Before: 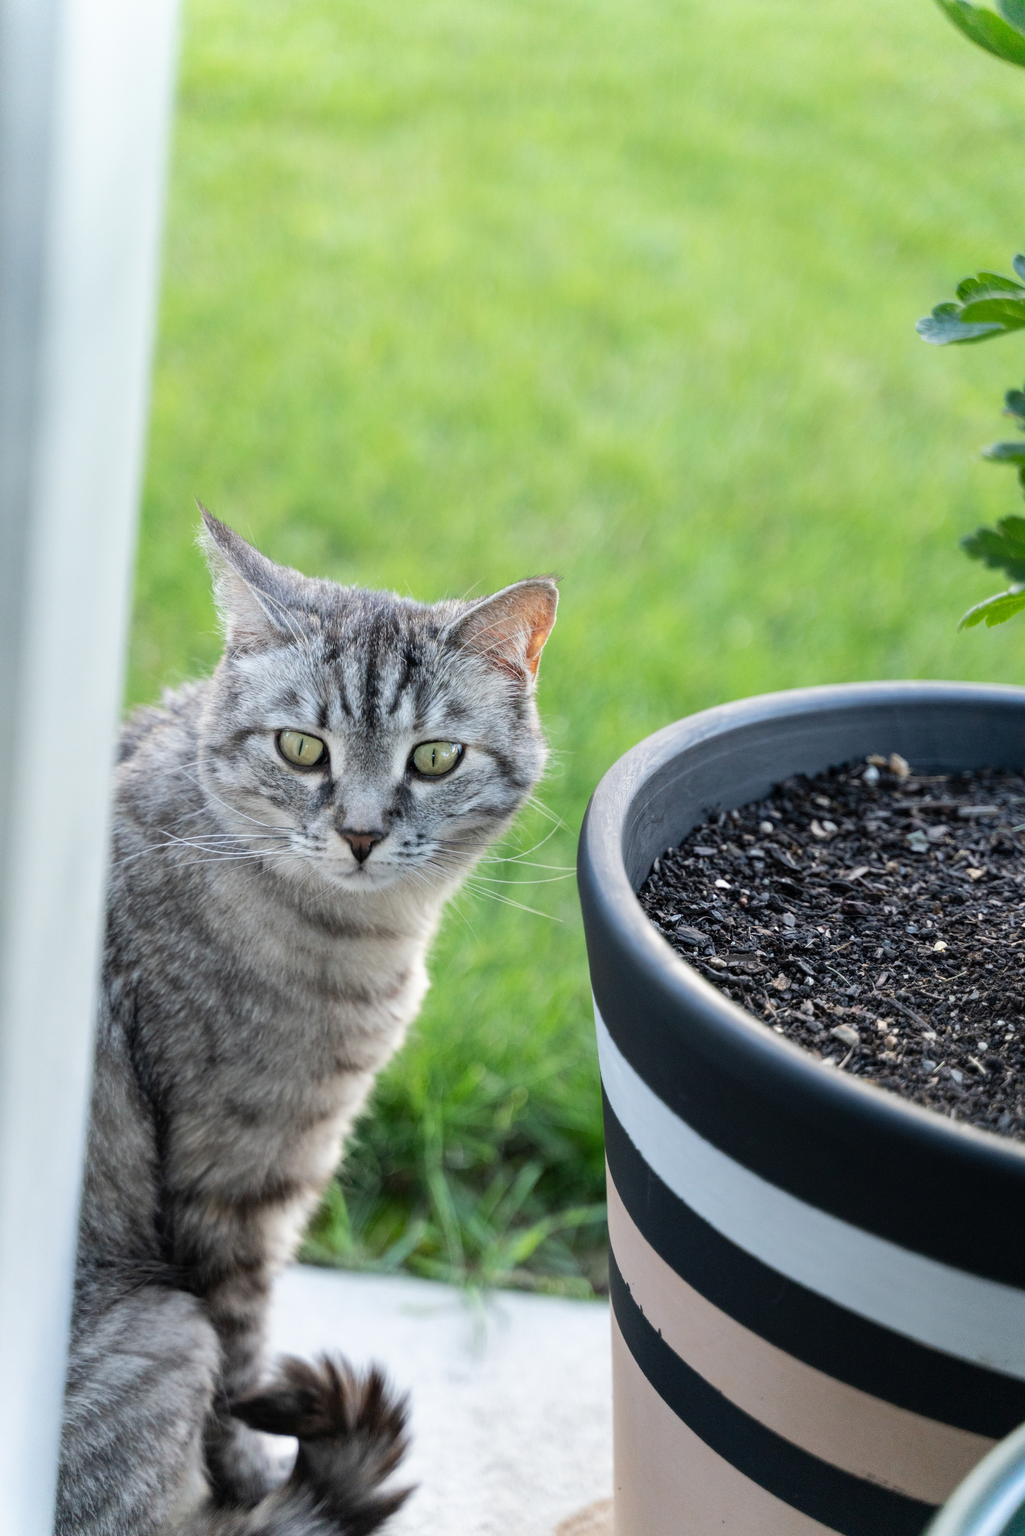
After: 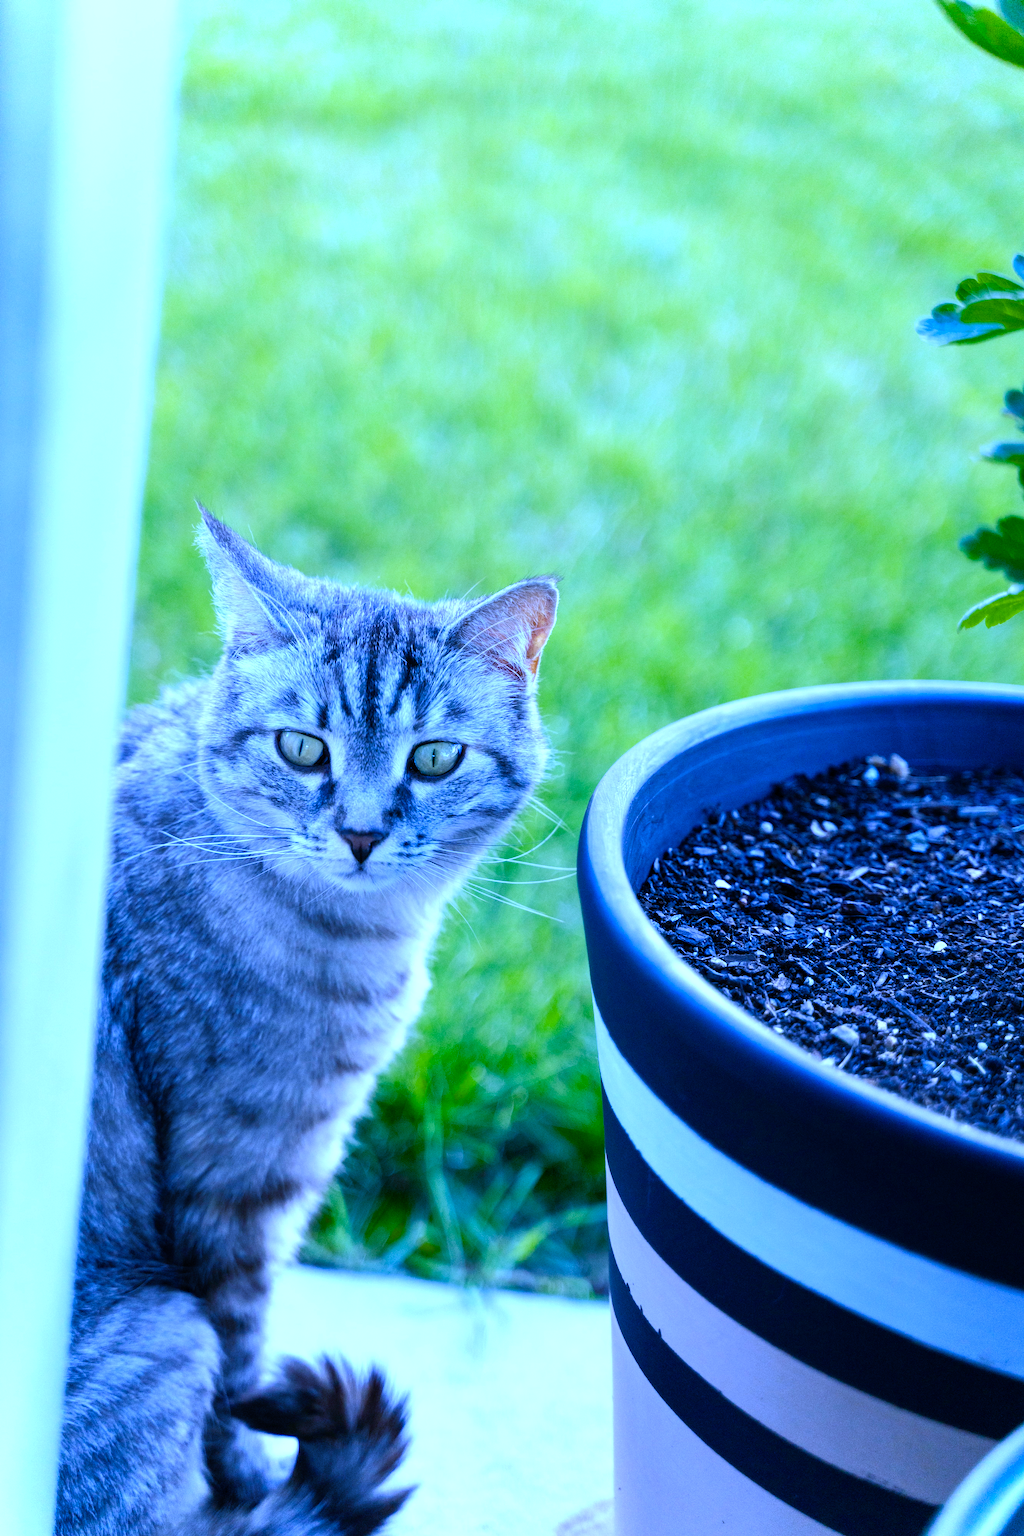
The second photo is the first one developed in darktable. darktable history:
color balance rgb: shadows lift › chroma 4.21%, shadows lift › hue 252.22°, highlights gain › chroma 1.36%, highlights gain › hue 50.24°, perceptual saturation grading › mid-tones 6.33%, perceptual saturation grading › shadows 72.44%, perceptual brilliance grading › highlights 11.59%, contrast 5.05%
white balance: red 0.766, blue 1.537
color balance: output saturation 120%
